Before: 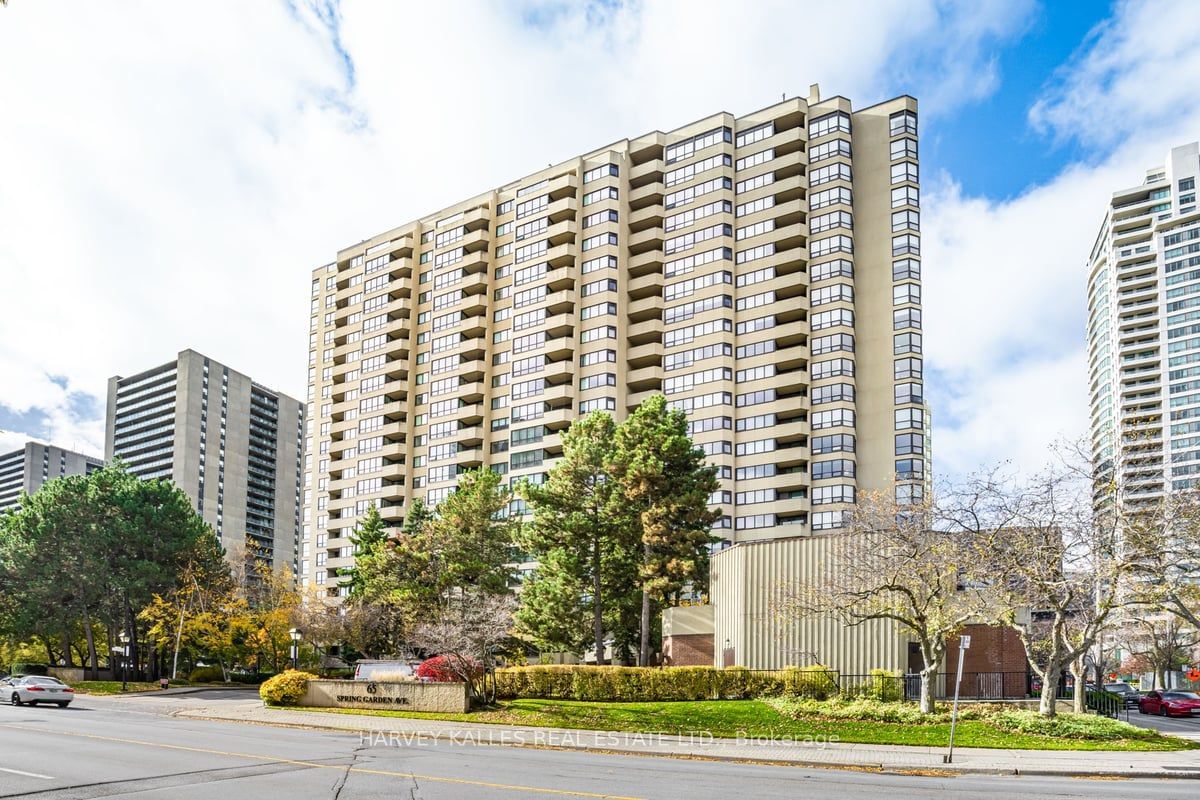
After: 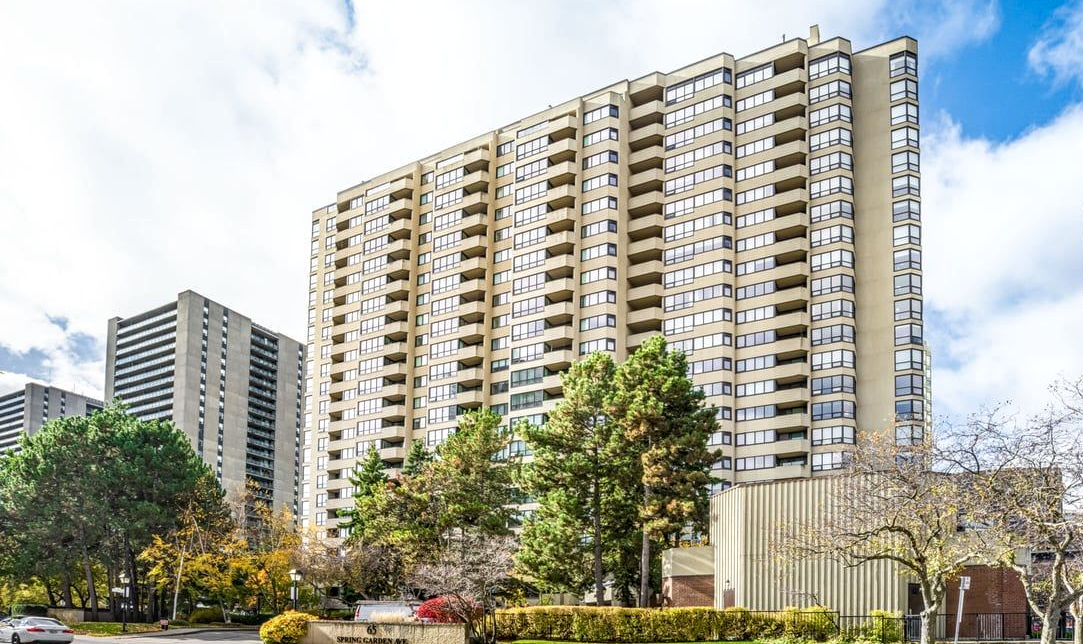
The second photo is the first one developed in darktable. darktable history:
local contrast: on, module defaults
crop: top 7.49%, right 9.717%, bottom 11.943%
